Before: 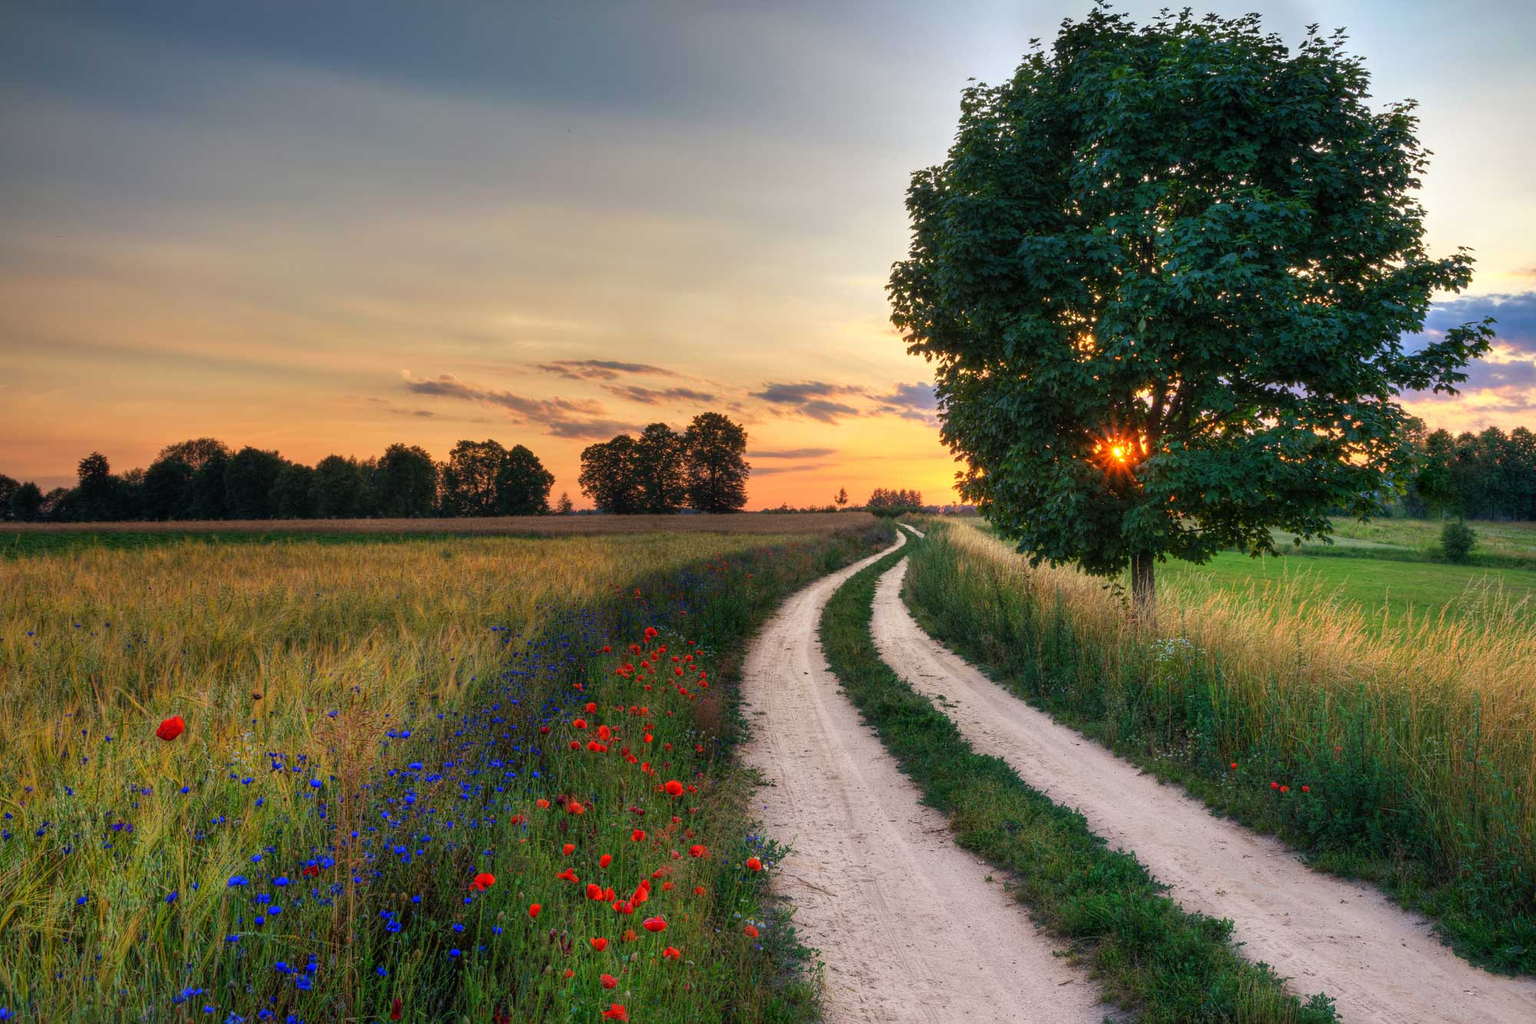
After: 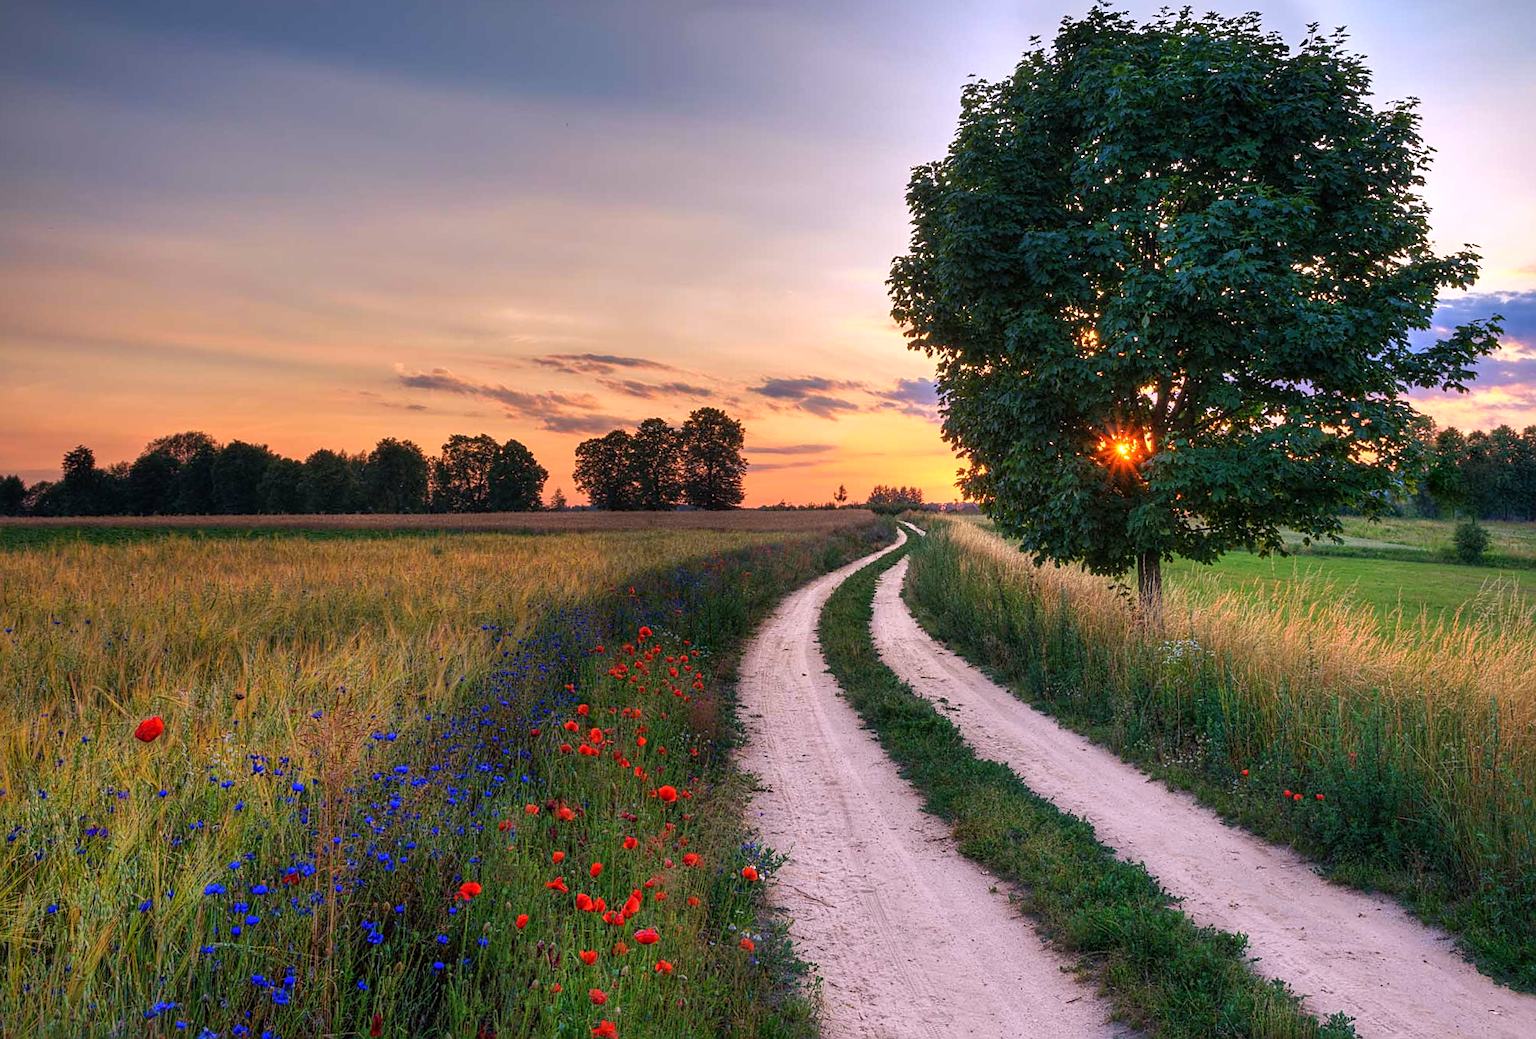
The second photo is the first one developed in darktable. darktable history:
rotate and perspective: rotation 0.226°, lens shift (vertical) -0.042, crop left 0.023, crop right 0.982, crop top 0.006, crop bottom 0.994
white balance: red 1.066, blue 1.119
sharpen: on, module defaults
